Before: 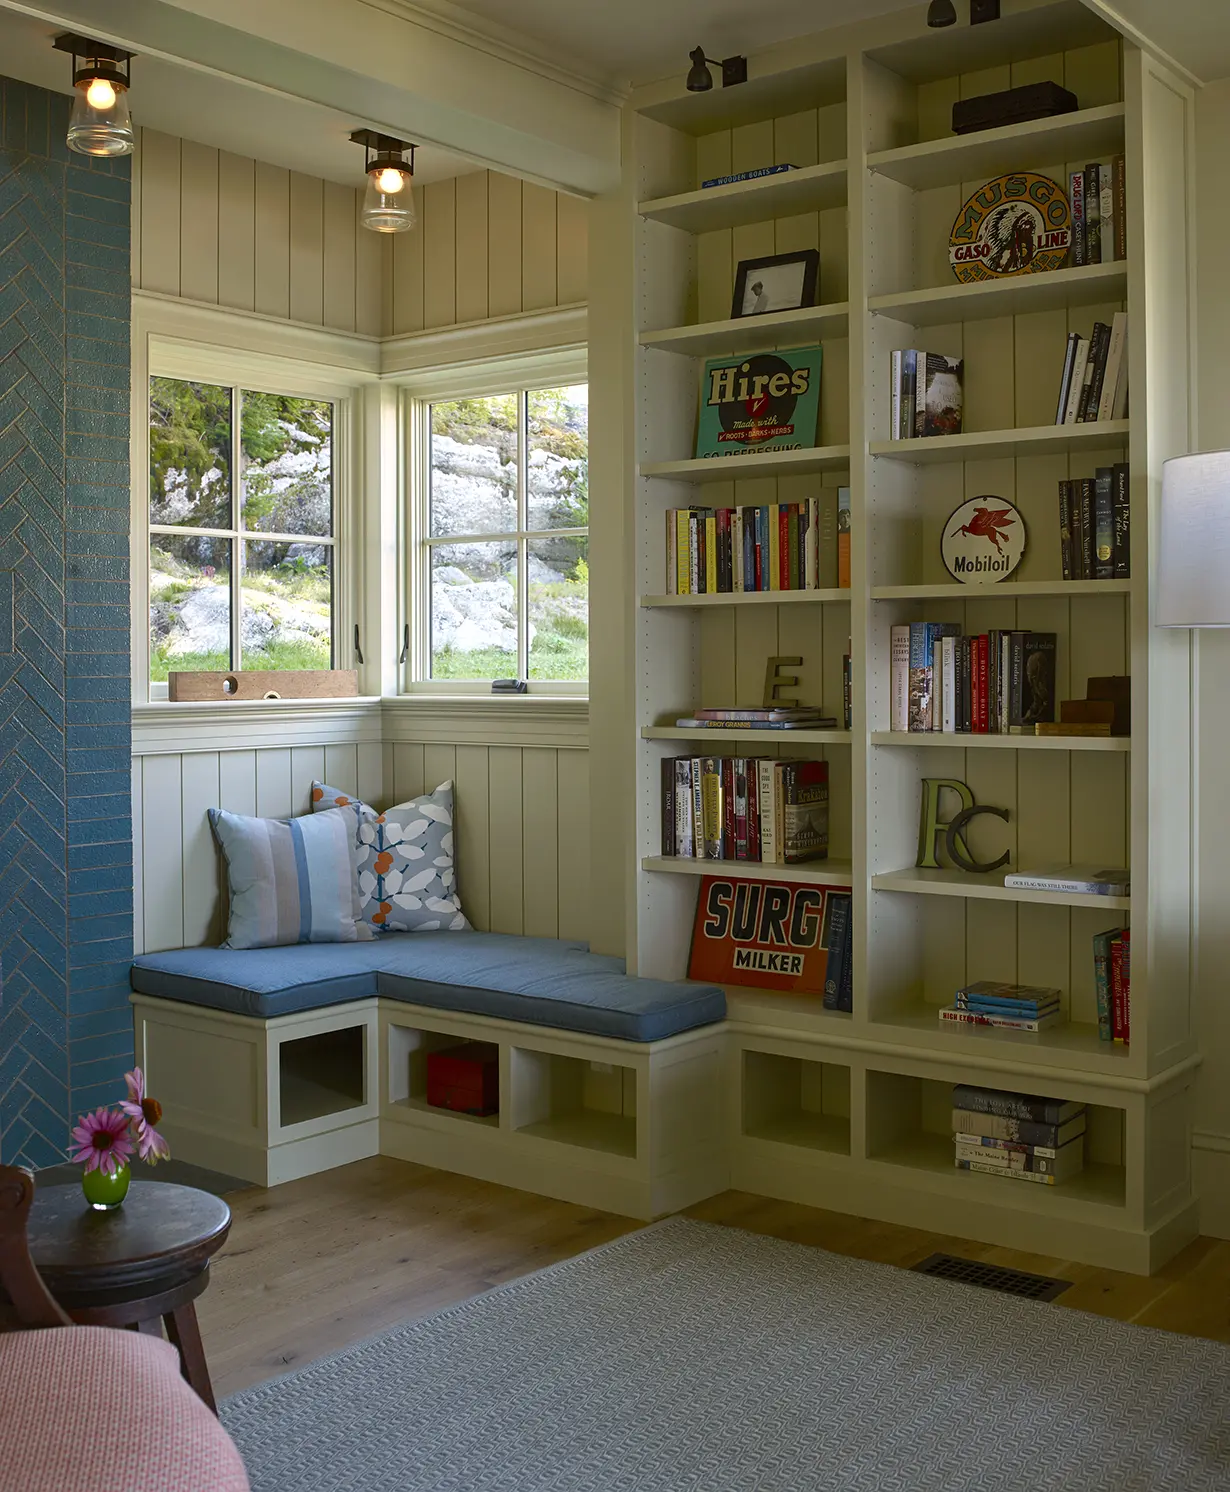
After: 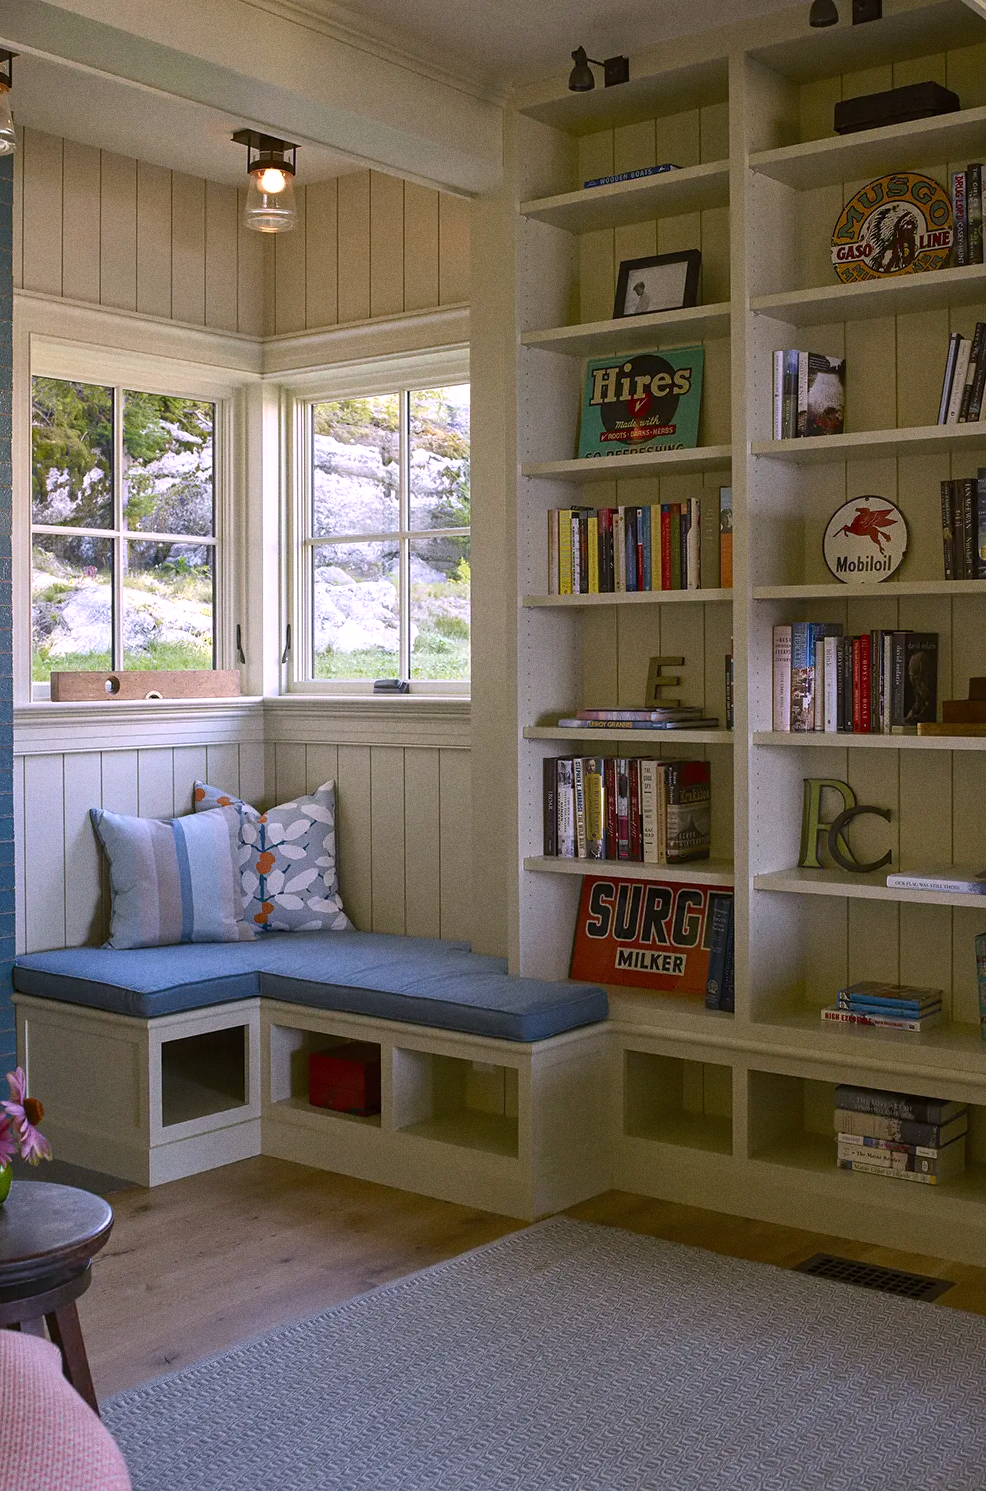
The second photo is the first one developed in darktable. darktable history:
crop and rotate: left 9.597%, right 10.195%
white balance: red 1.066, blue 1.119
grain: coarseness 0.09 ISO
